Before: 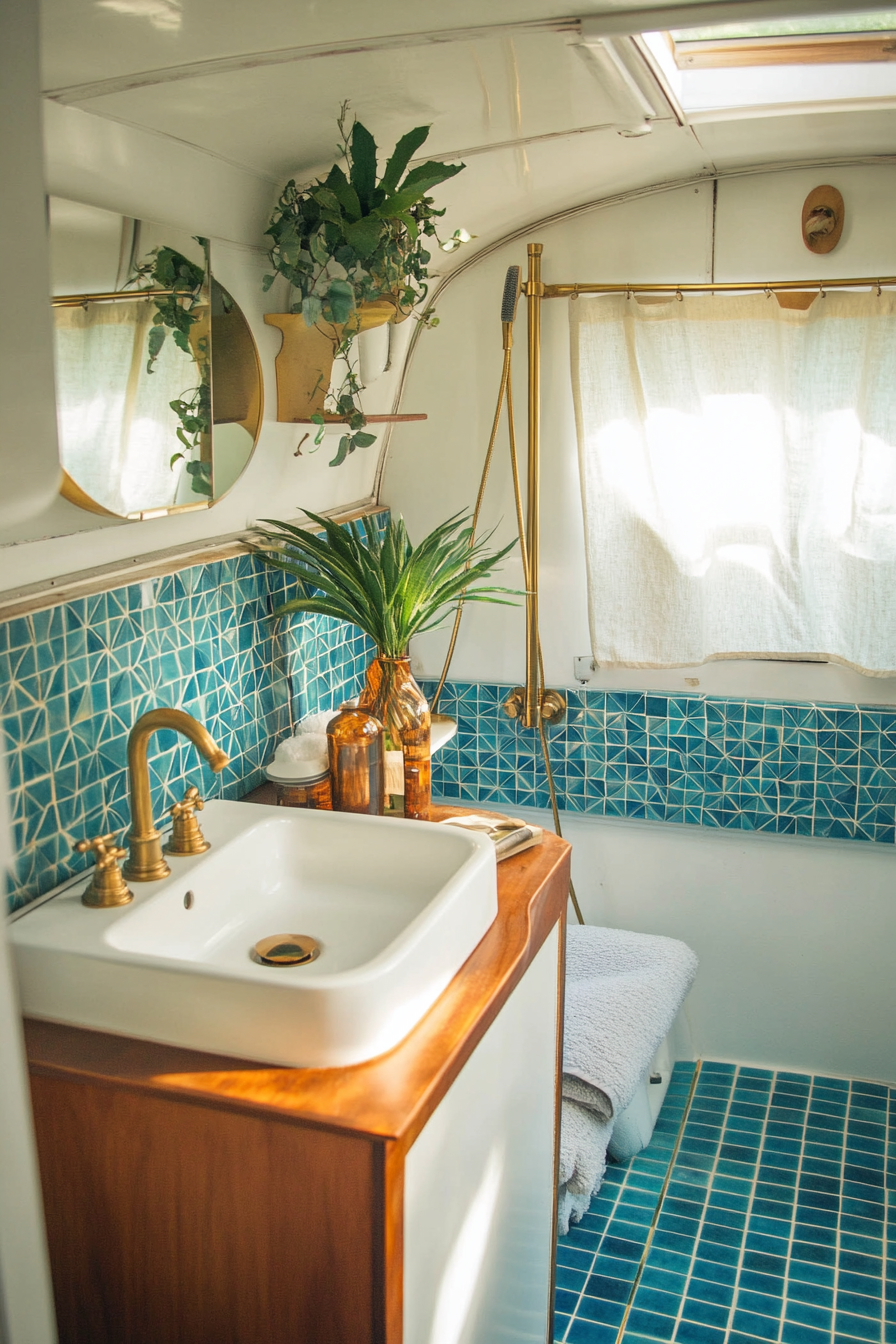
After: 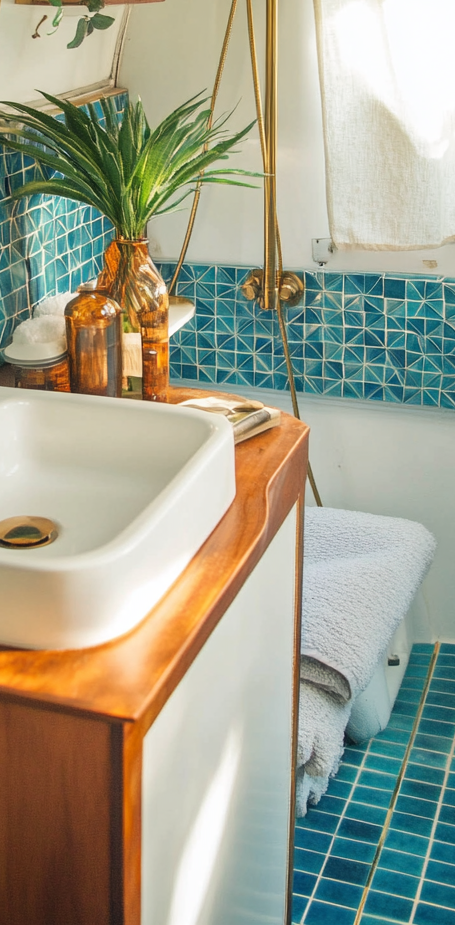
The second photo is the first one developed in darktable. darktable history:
crop and rotate: left 29.291%, top 31.103%, right 19.824%
